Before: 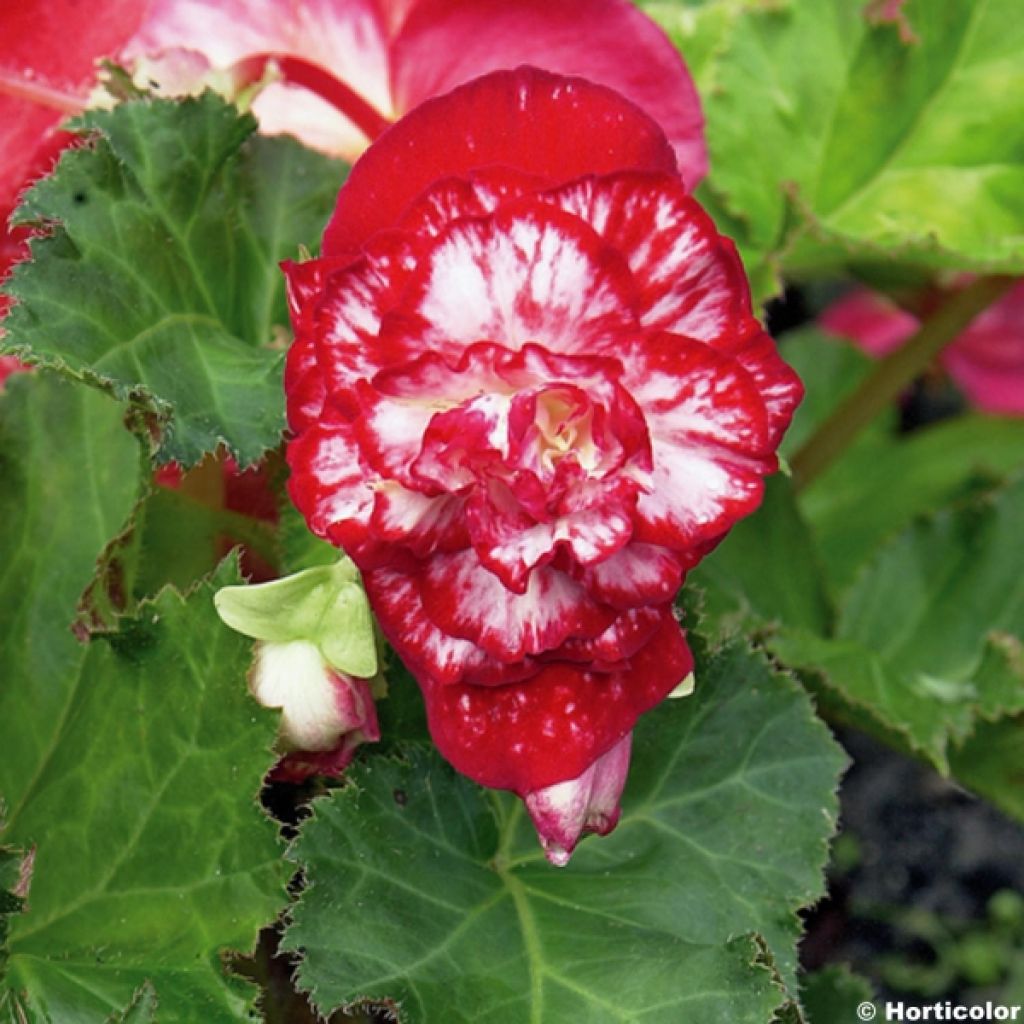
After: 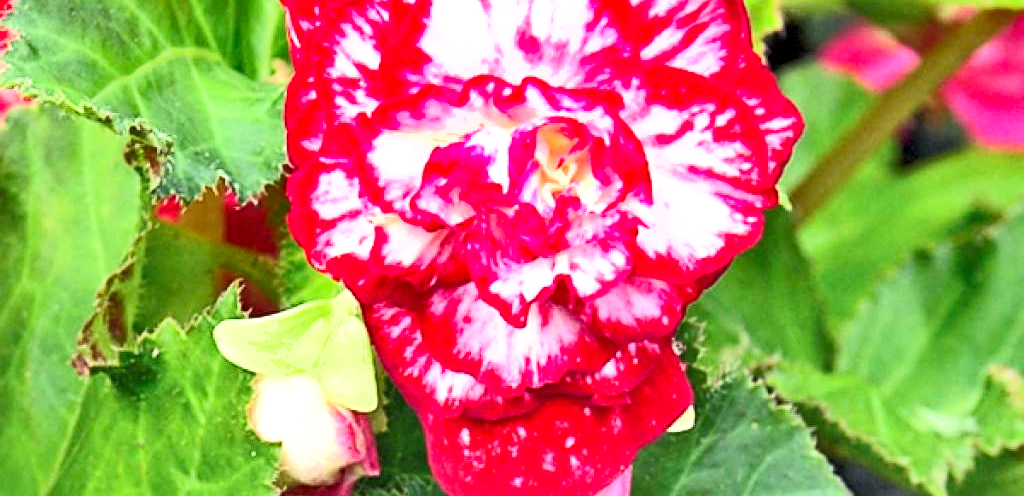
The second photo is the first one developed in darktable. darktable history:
crop and rotate: top 26.065%, bottom 25.411%
shadows and highlights: shadows 39.49, highlights -53.52, low approximation 0.01, soften with gaussian
exposure: black level correction 0.001, exposure 1.72 EV, compensate exposure bias true, compensate highlight preservation false
base curve: curves: ch0 [(0, 0) (0.088, 0.125) (0.176, 0.251) (0.354, 0.501) (0.613, 0.749) (1, 0.877)]
tone equalizer: mask exposure compensation -0.502 EV
sharpen: radius 2.497, amount 0.334
contrast brightness saturation: contrast 0.072
